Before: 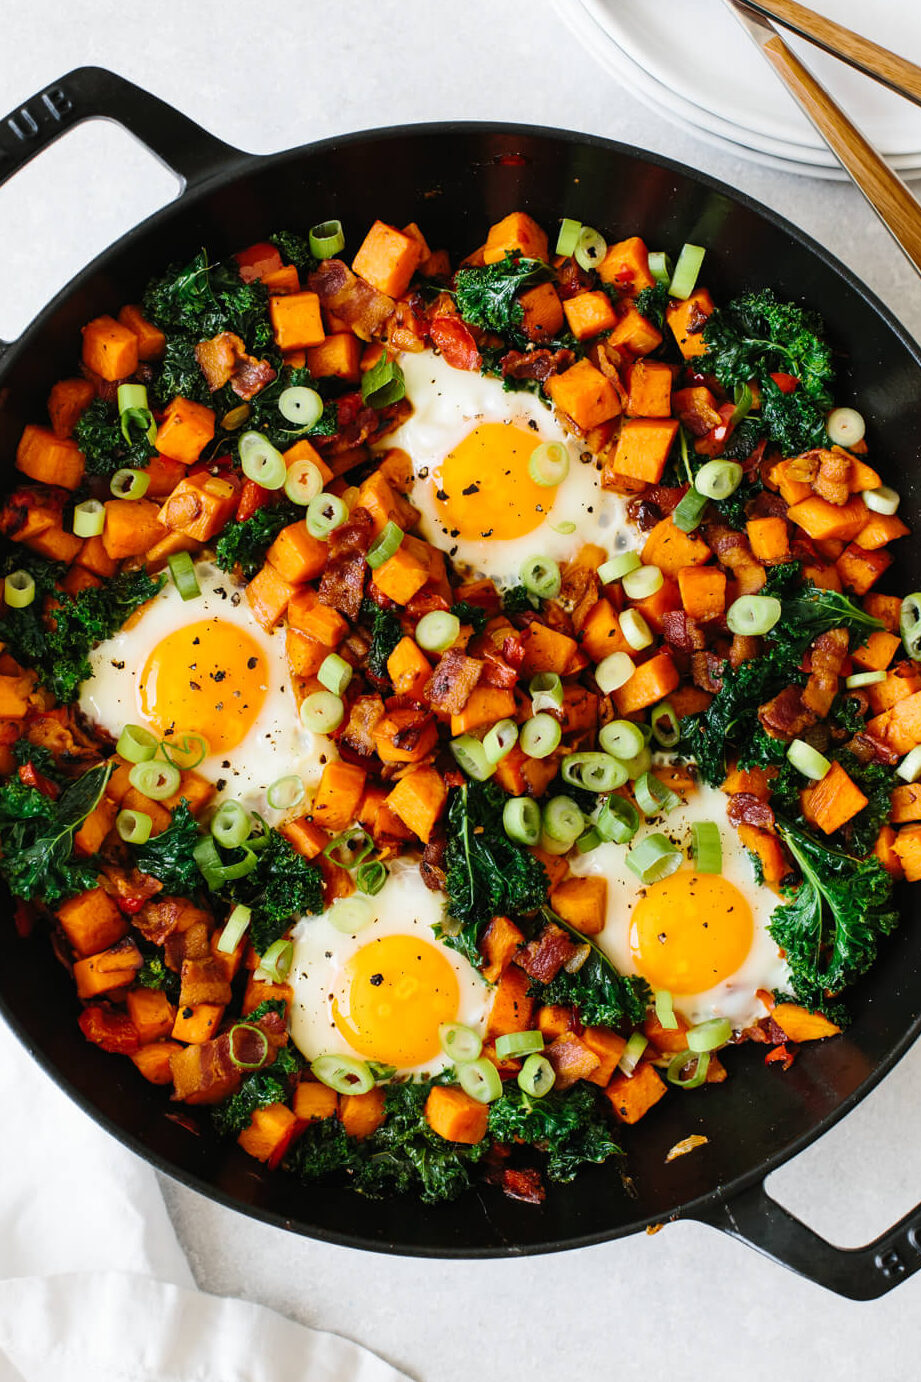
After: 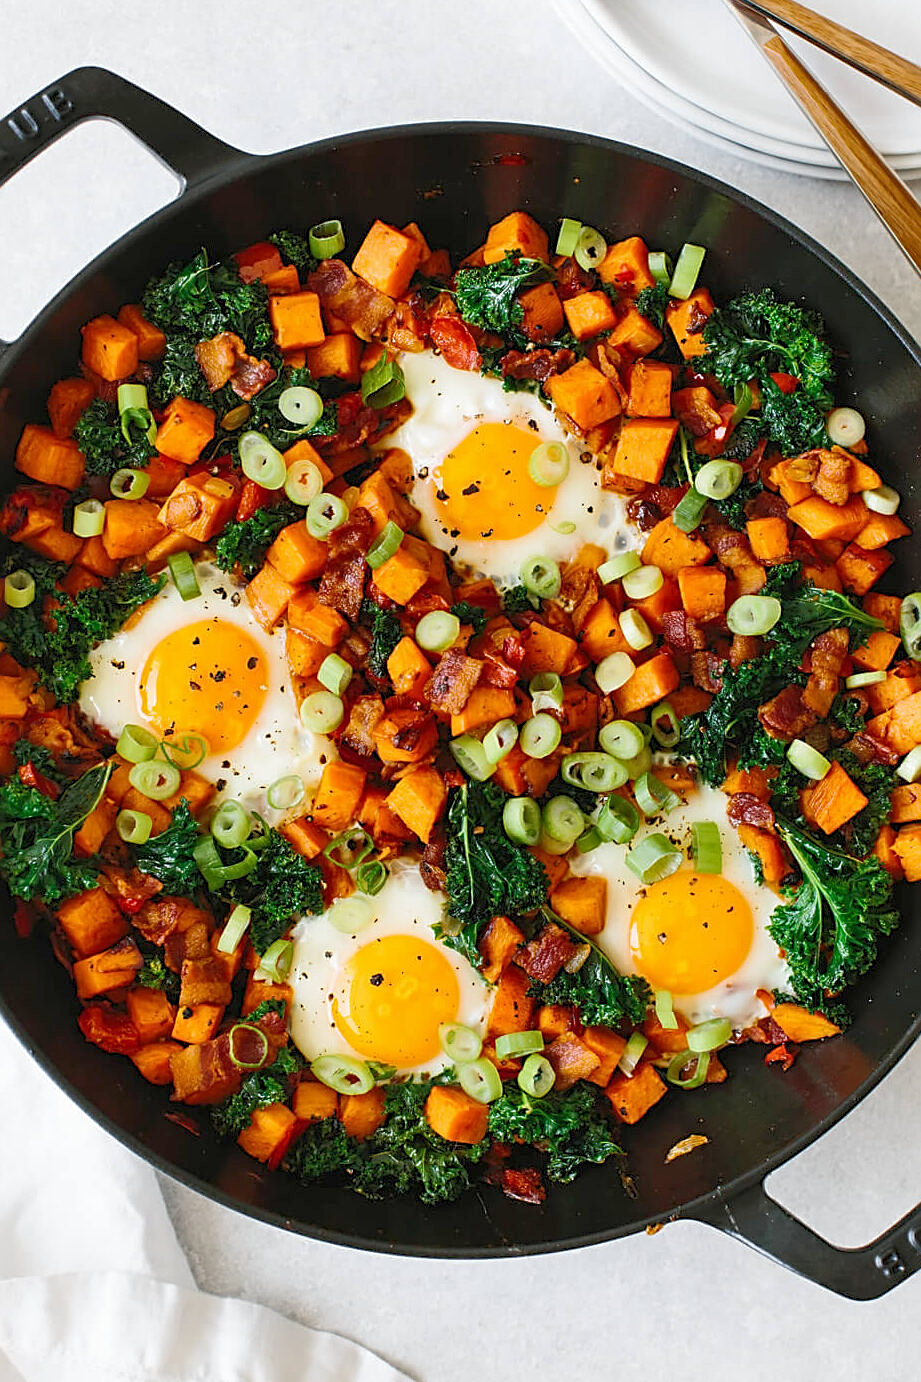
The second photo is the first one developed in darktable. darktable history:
sharpen: on, module defaults
rgb curve: curves: ch0 [(0, 0) (0.072, 0.166) (0.217, 0.293) (0.414, 0.42) (1, 1)], compensate middle gray true, preserve colors basic power
